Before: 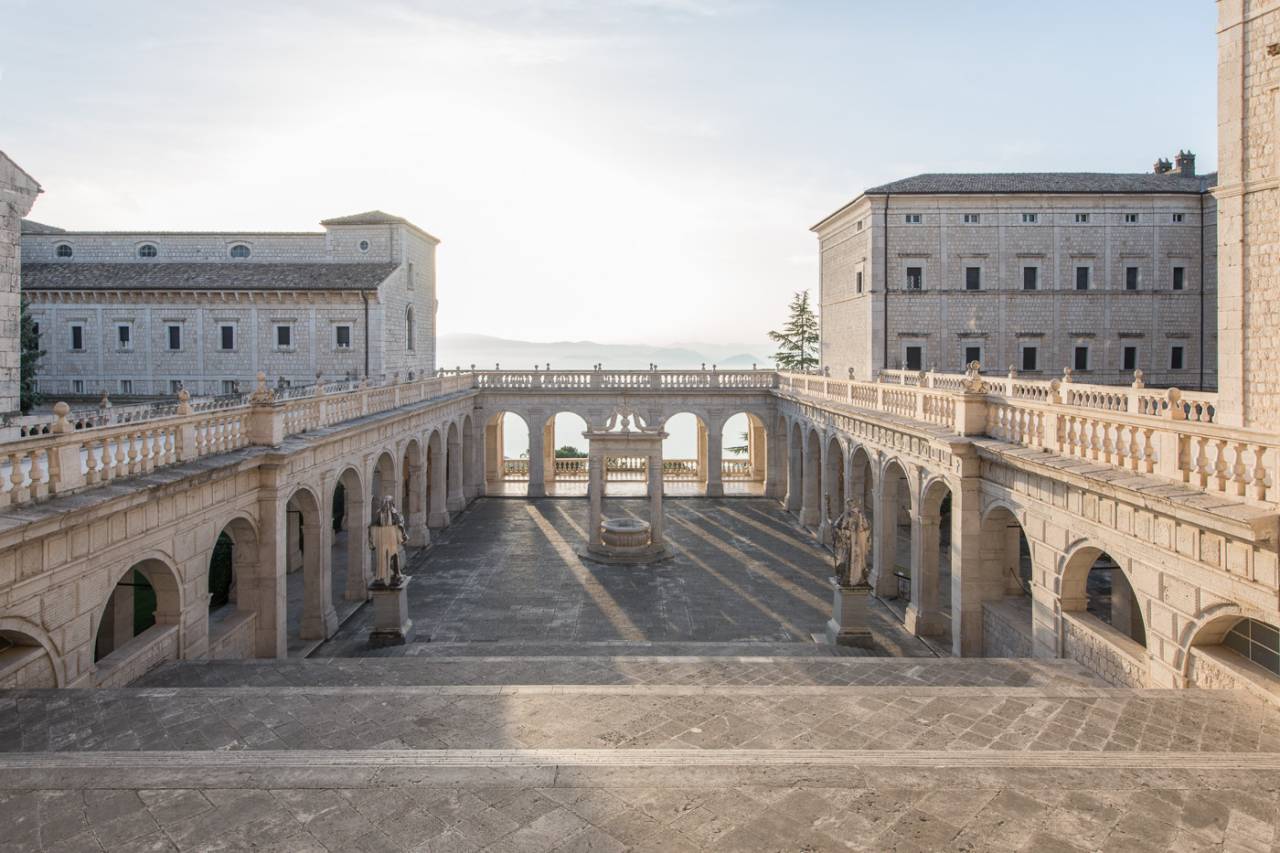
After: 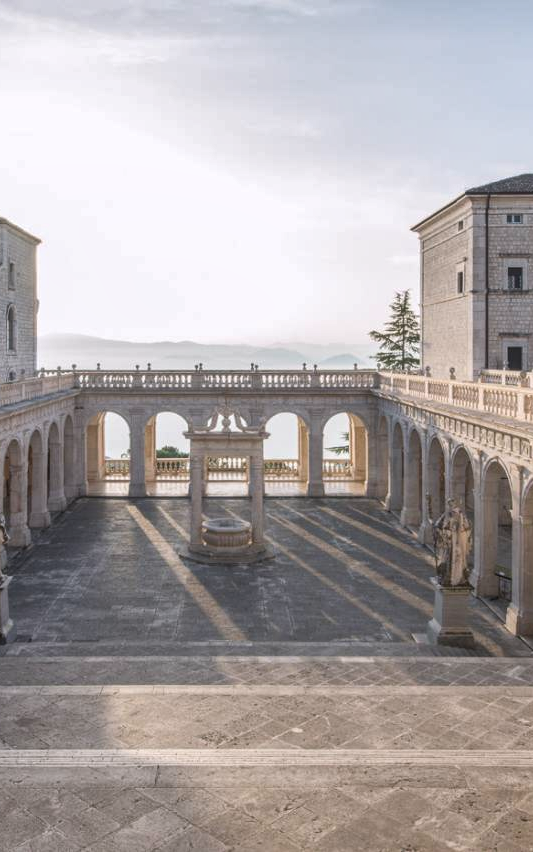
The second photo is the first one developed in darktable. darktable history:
local contrast: detail 110%
shadows and highlights: highlights color adjustment 0%, soften with gaussian
white balance: red 1.009, blue 1.027
crop: left 31.229%, right 27.105%
